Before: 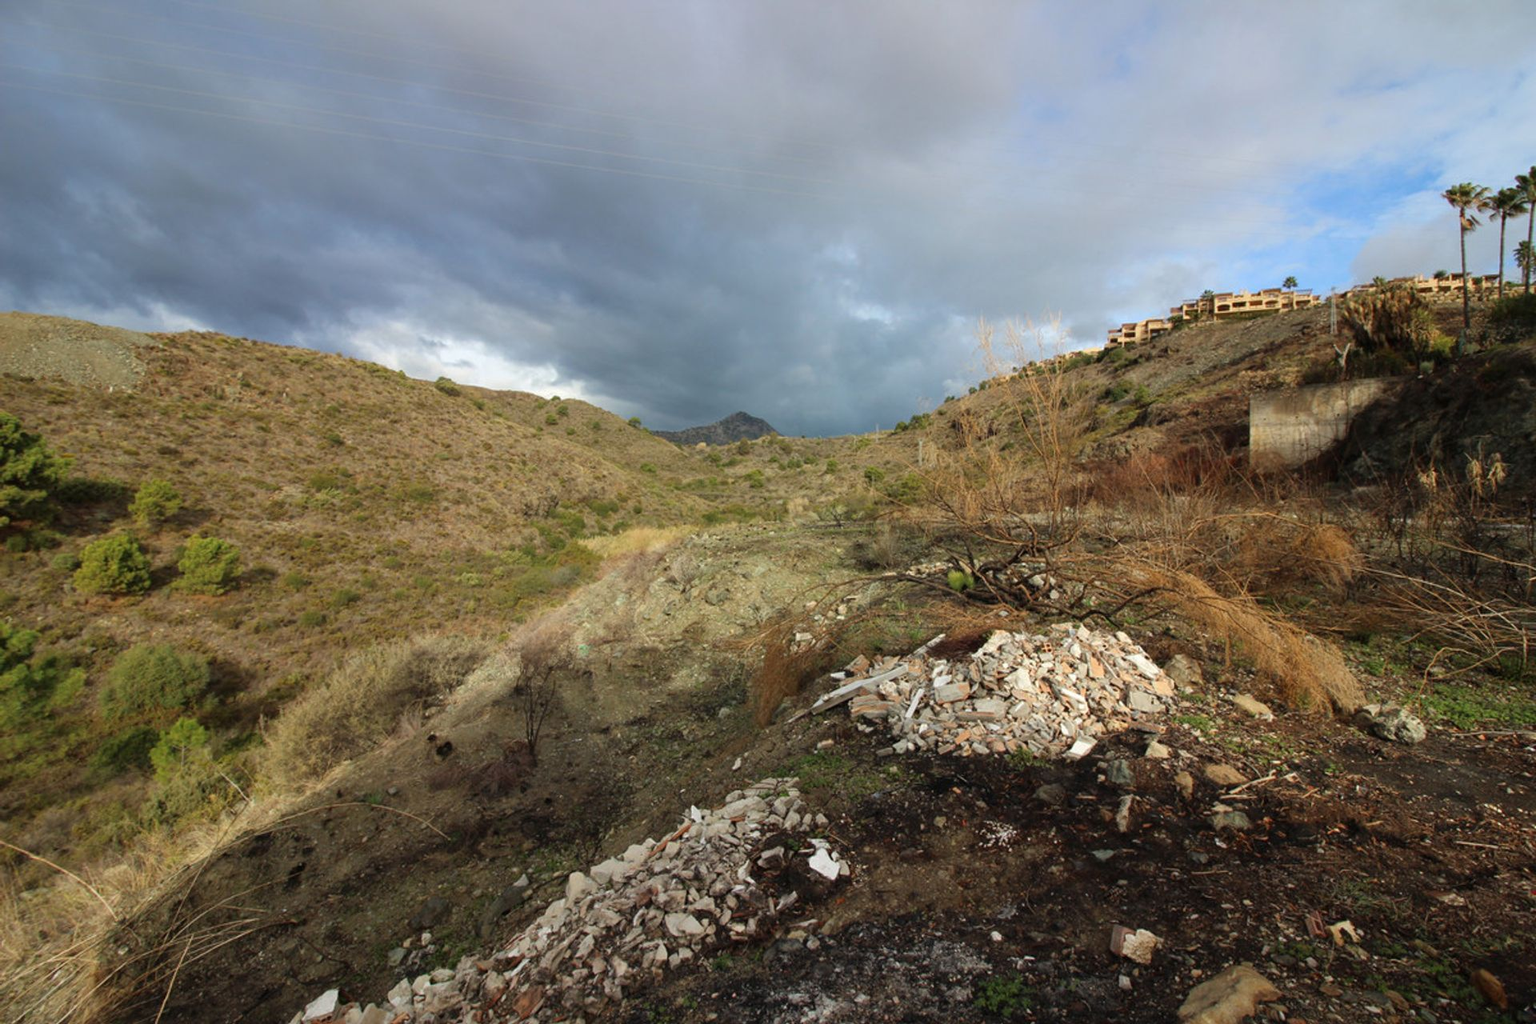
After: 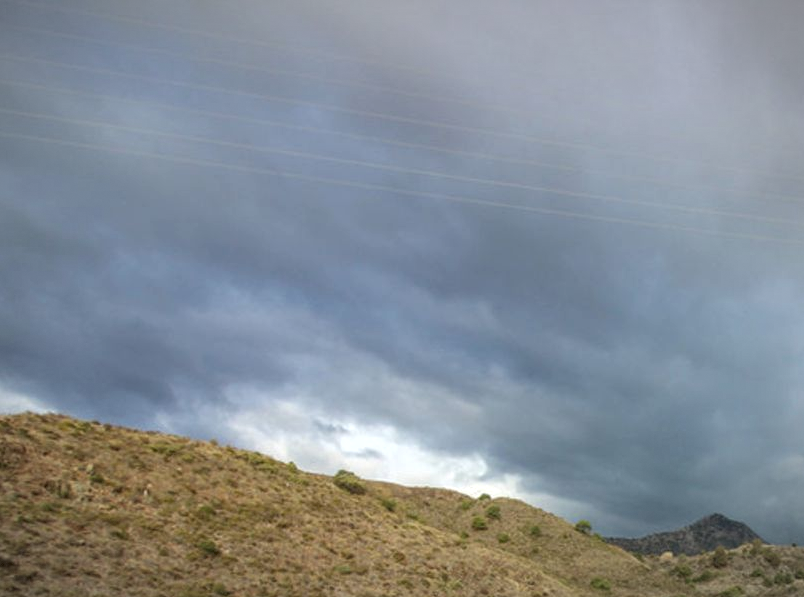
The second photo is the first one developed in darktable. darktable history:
vignetting: fall-off radius 101.06%, width/height ratio 1.338, dithering 8-bit output
crop and rotate: left 10.955%, top 0.081%, right 47.153%, bottom 53.225%
local contrast: on, module defaults
